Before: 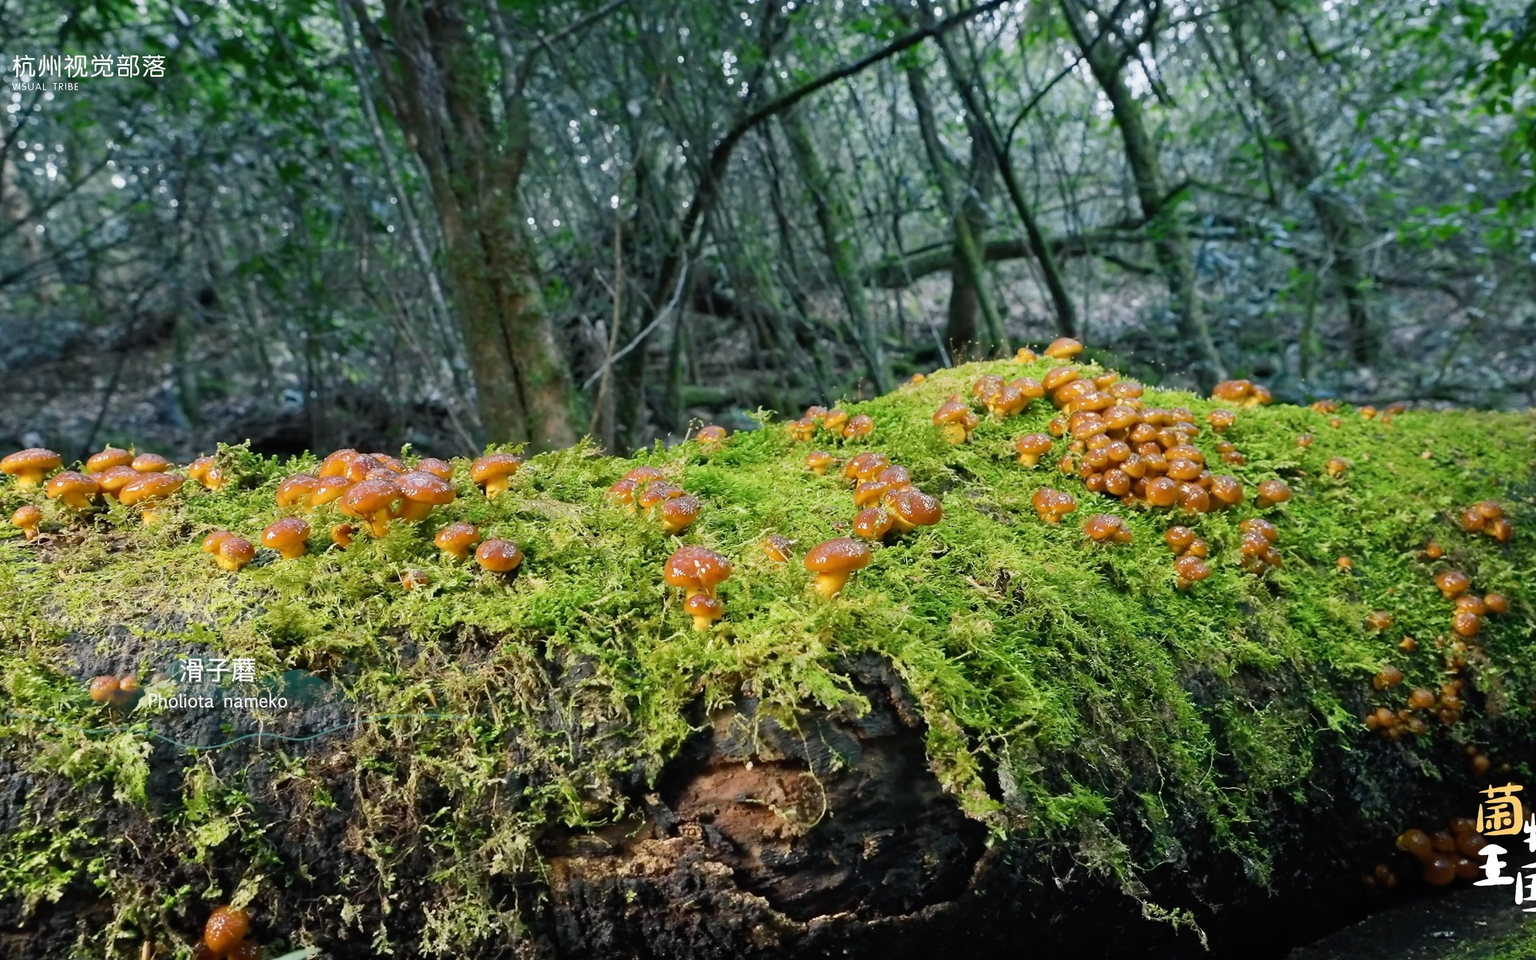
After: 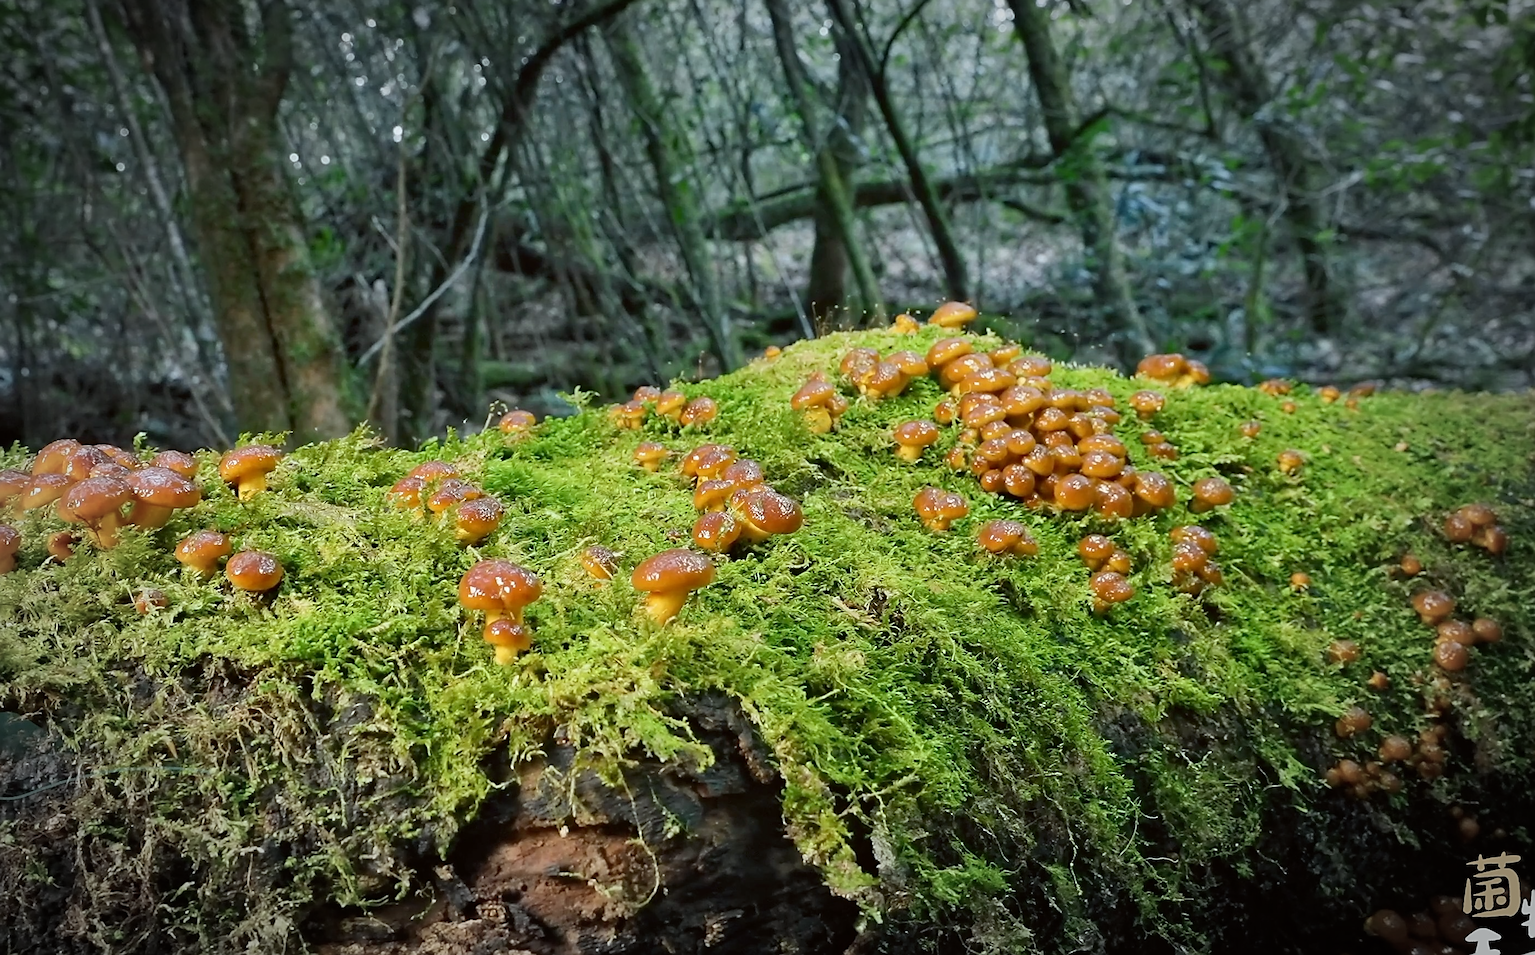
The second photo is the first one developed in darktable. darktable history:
vignetting: fall-off start 71.06%, brightness -0.575, width/height ratio 1.333, unbound false
color correction: highlights a* -2.86, highlights b* -2.05, shadows a* 2.22, shadows b* 2.7
sharpen: on, module defaults
crop: left 19.102%, top 9.78%, right 0%, bottom 9.667%
